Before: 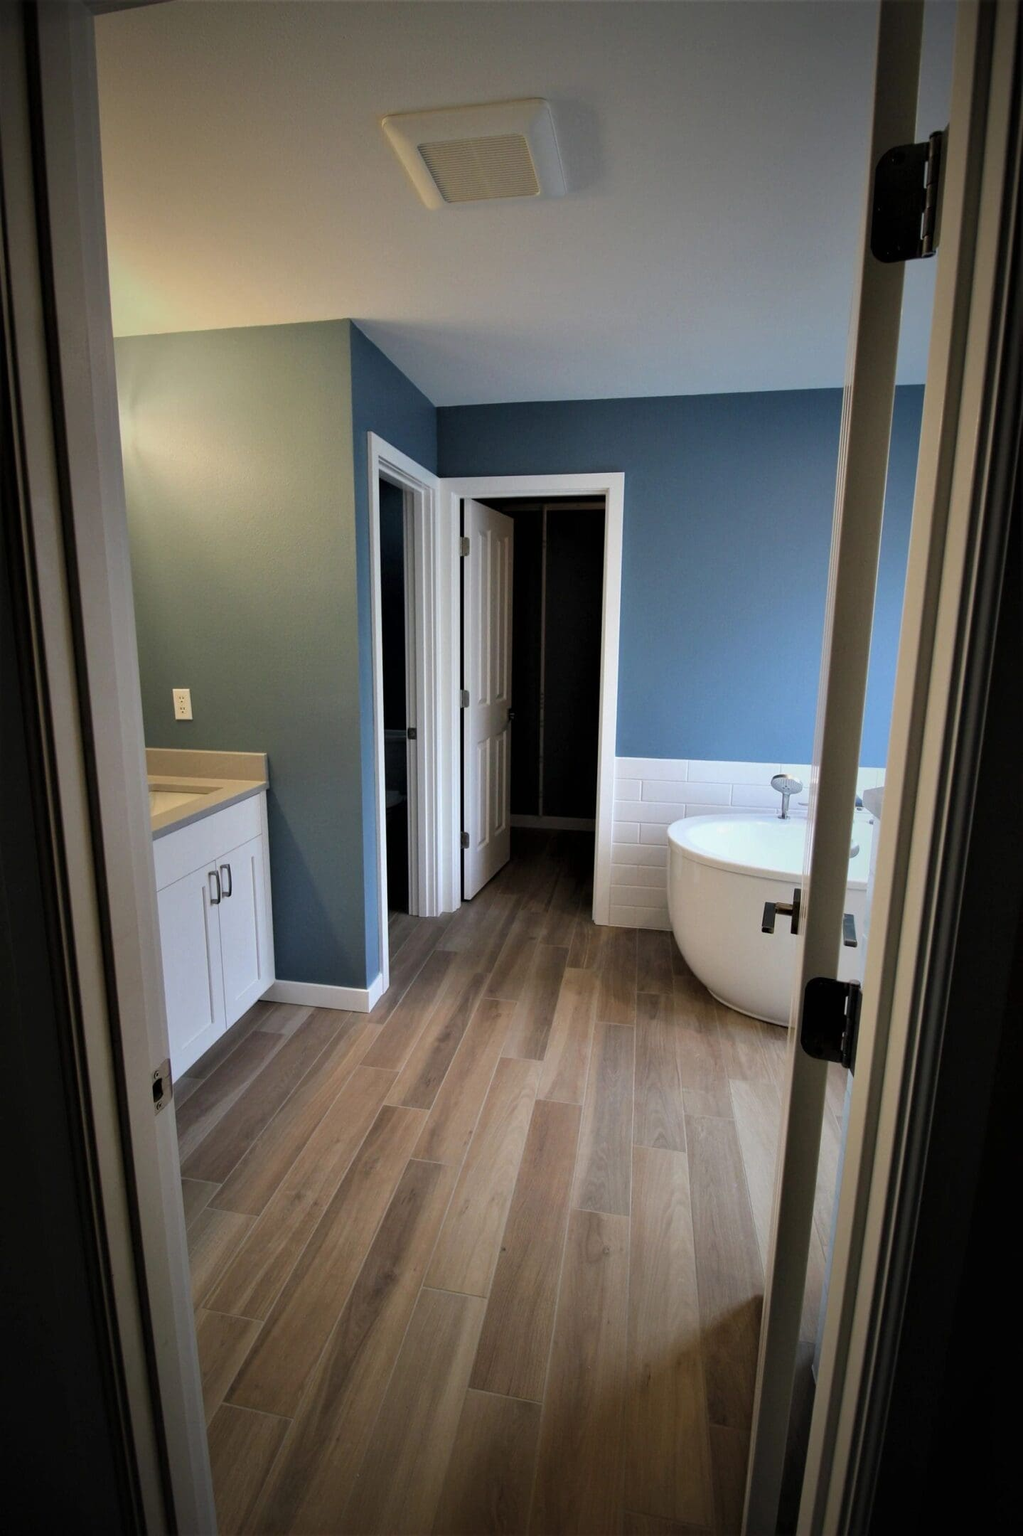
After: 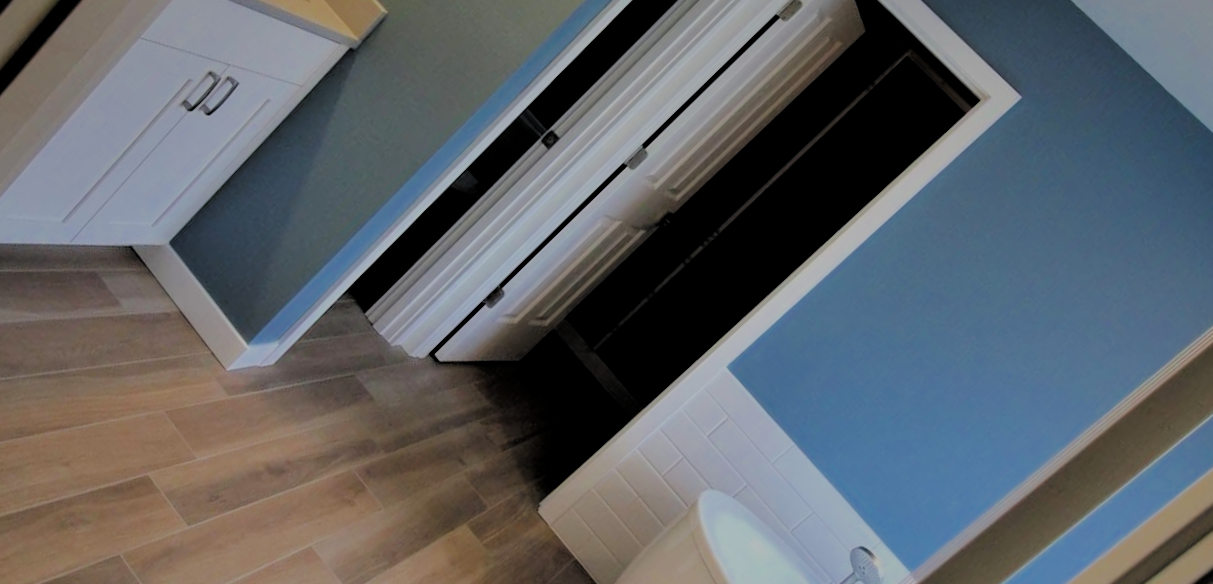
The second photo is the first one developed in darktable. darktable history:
contrast brightness saturation: contrast 0.043, saturation 0.161
filmic rgb: middle gray luminance 3.33%, black relative exposure -5.98 EV, white relative exposure 6.37 EV, threshold 3.05 EV, dynamic range scaling 21.78%, target black luminance 0%, hardness 2.29, latitude 46.26%, contrast 0.782, highlights saturation mix 98.96%, shadows ↔ highlights balance 0.07%, enable highlight reconstruction true
crop and rotate: angle -45.77°, top 16.57%, right 0.937%, bottom 11.754%
